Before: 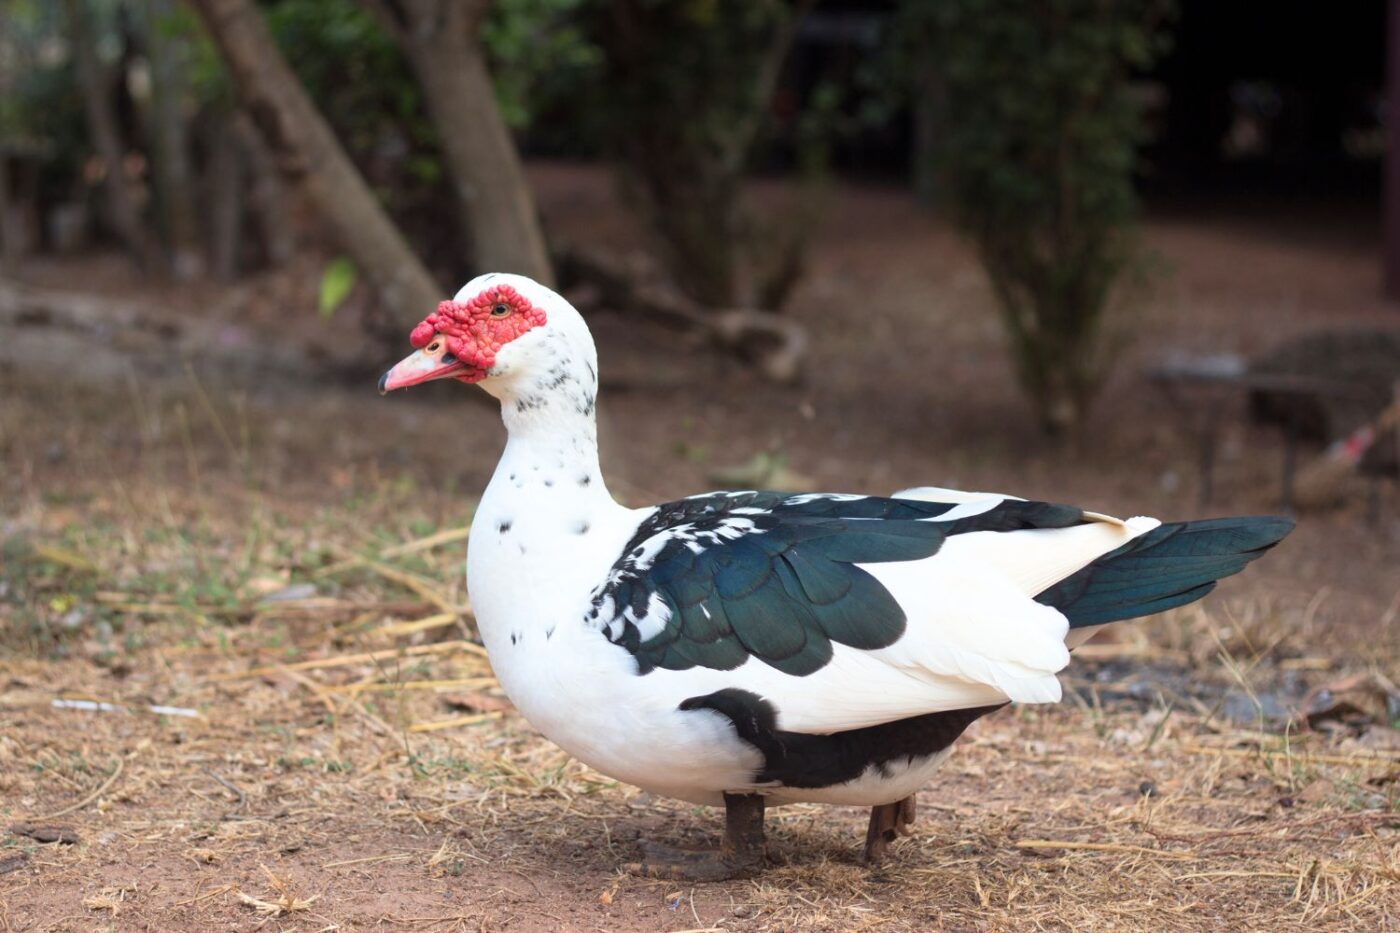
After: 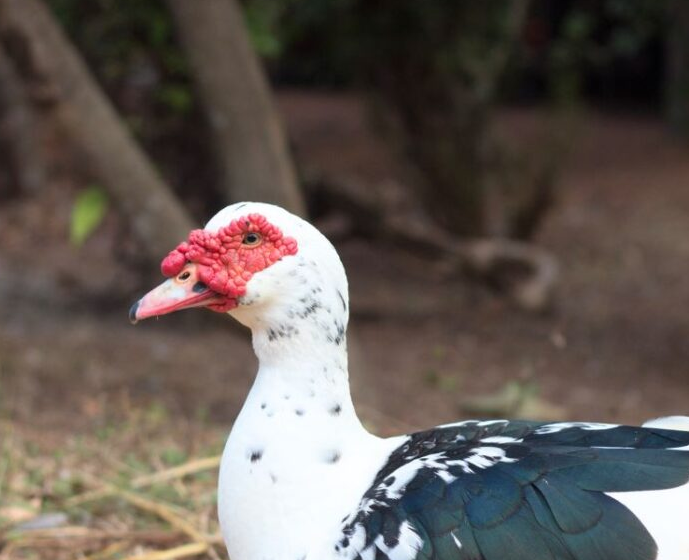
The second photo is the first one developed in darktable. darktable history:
crop: left 17.835%, top 7.675%, right 32.881%, bottom 32.213%
